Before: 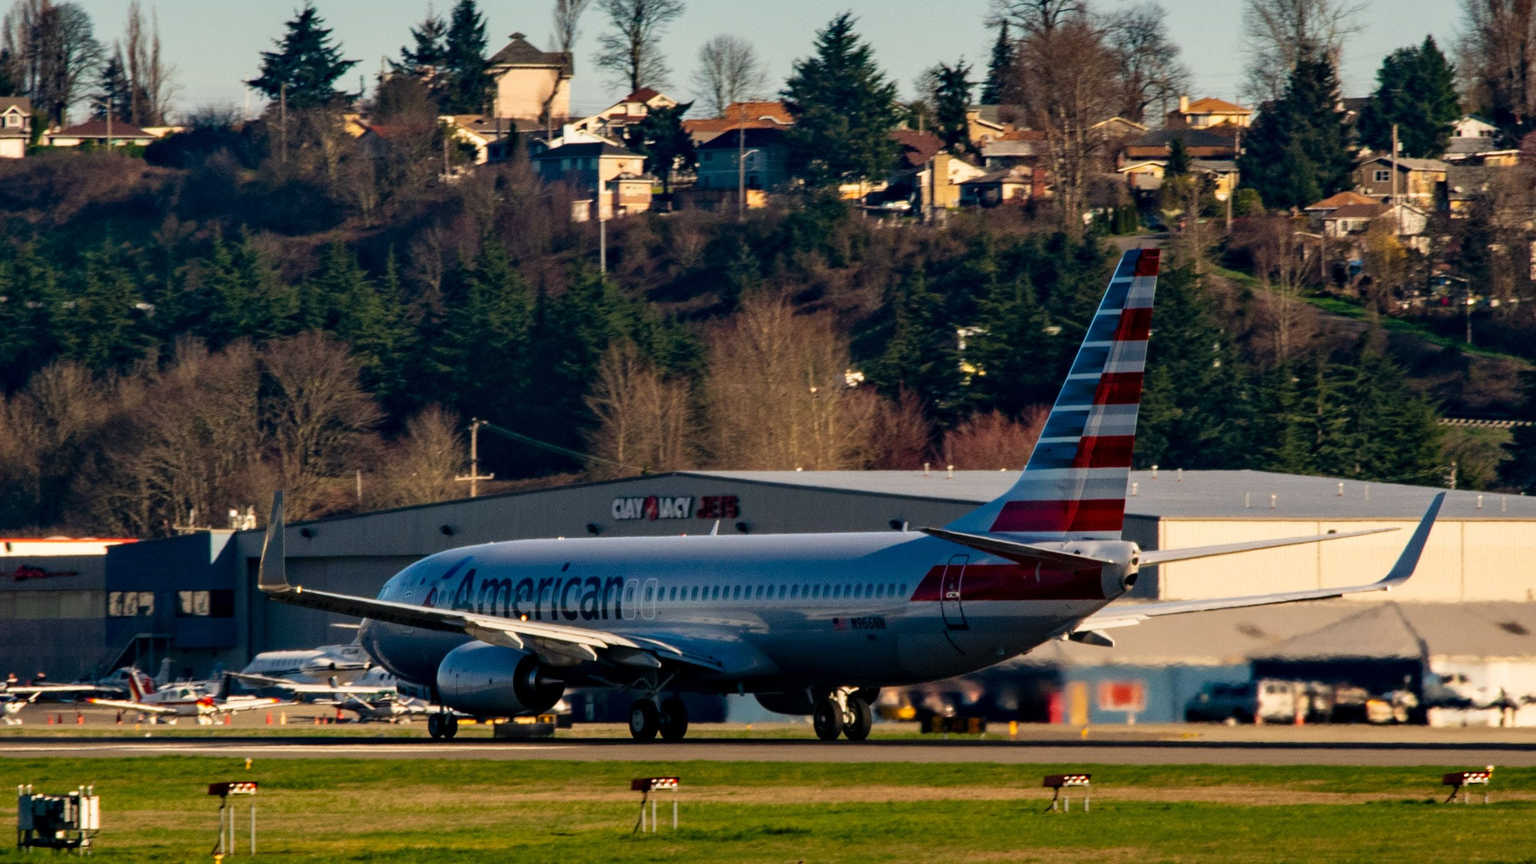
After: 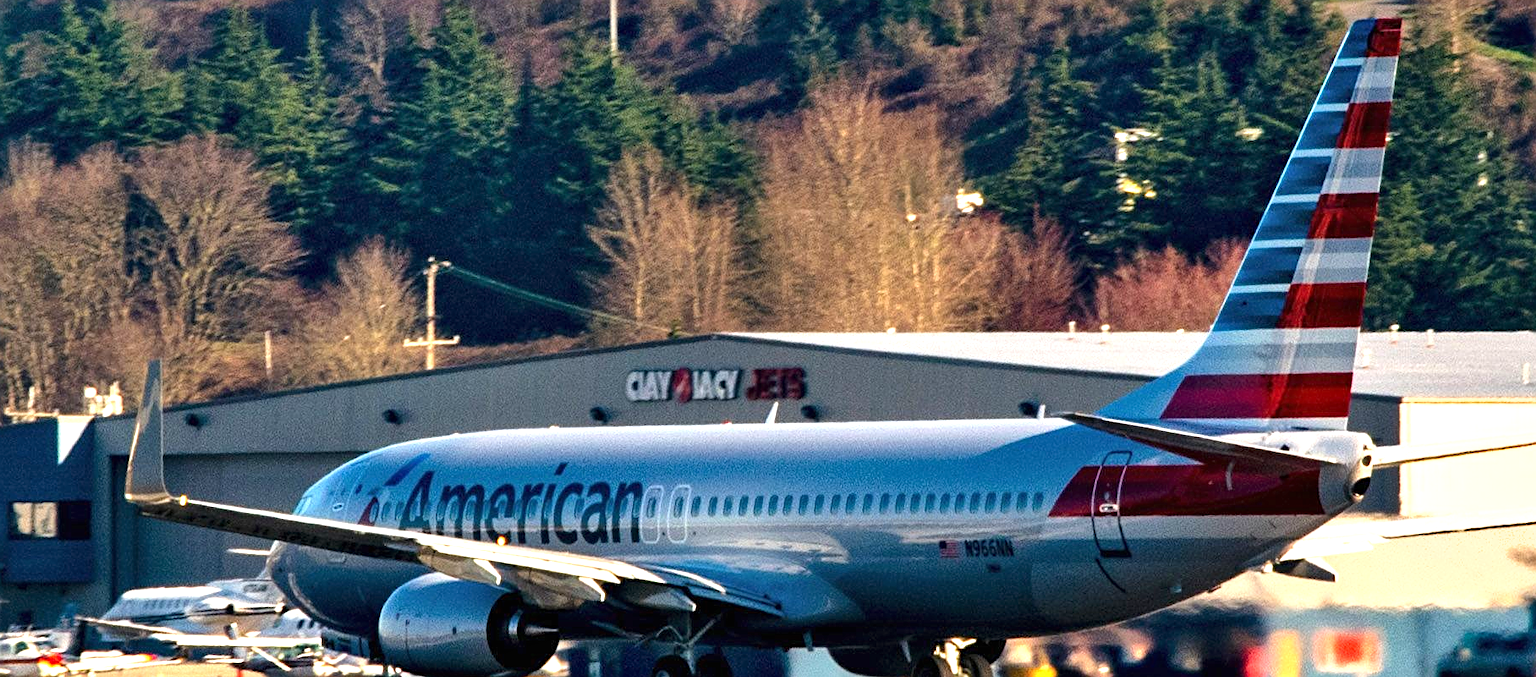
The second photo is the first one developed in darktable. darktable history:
sharpen: on, module defaults
exposure: black level correction 0, exposure 1.391 EV, compensate highlight preservation false
crop: left 11.054%, top 27.358%, right 18.297%, bottom 17.218%
tone equalizer: on, module defaults
shadows and highlights: white point adjustment 0.026, soften with gaussian
